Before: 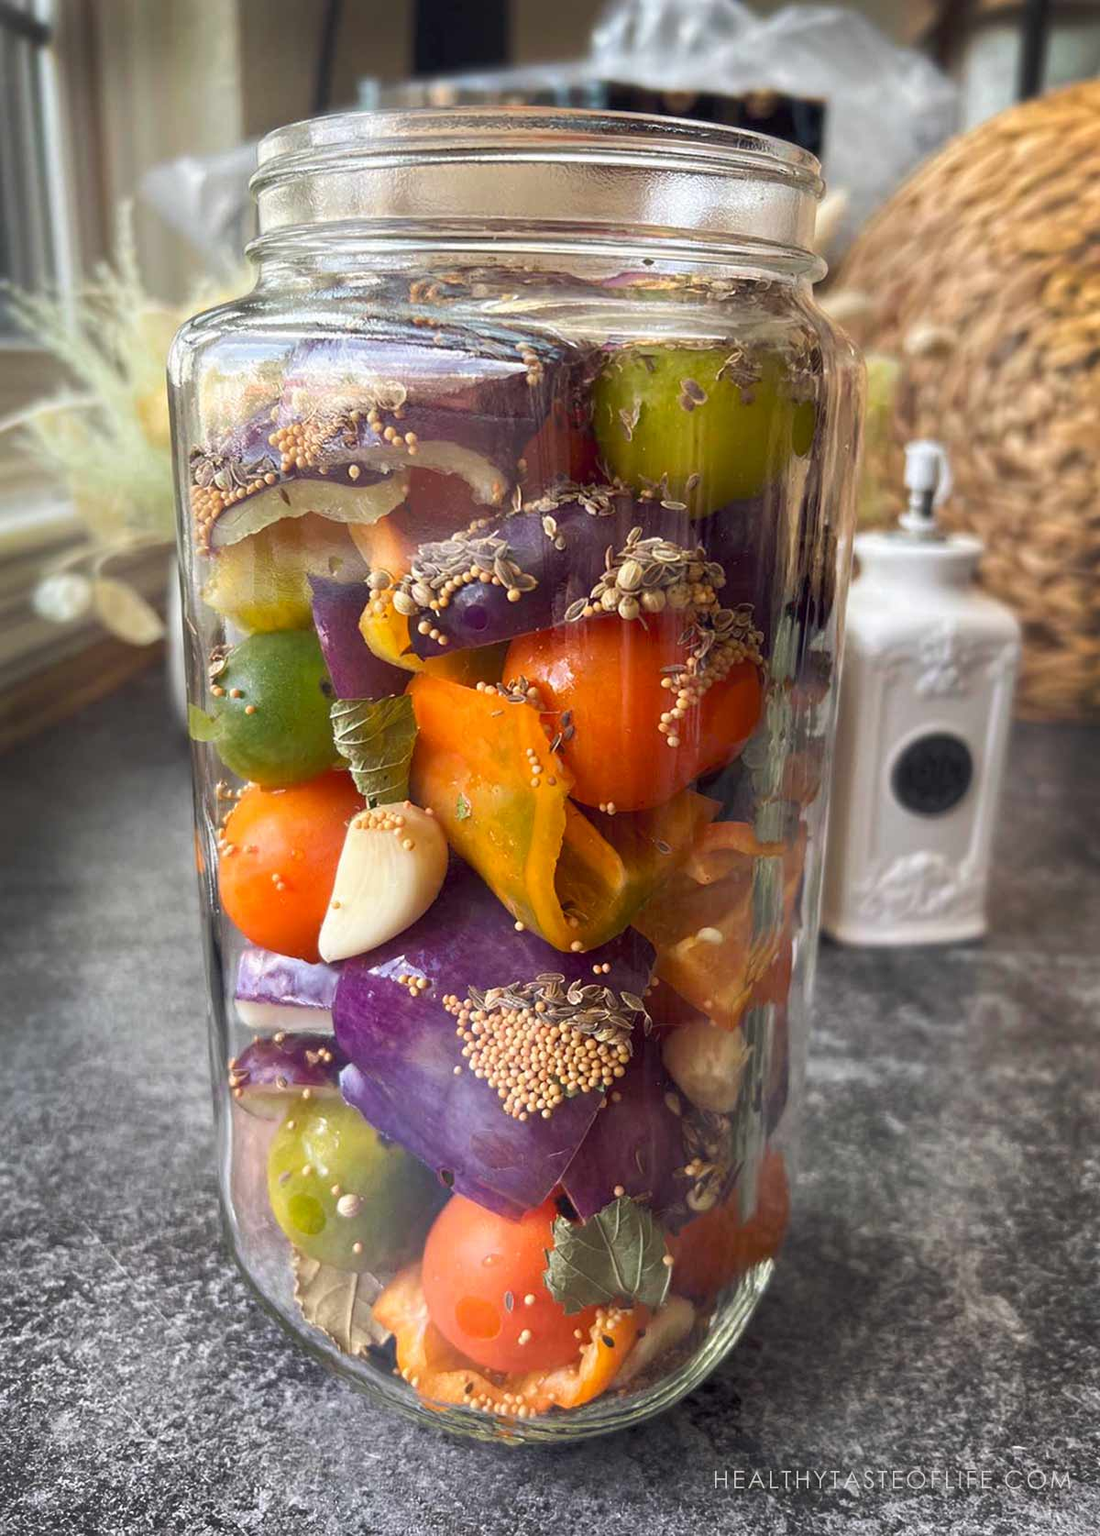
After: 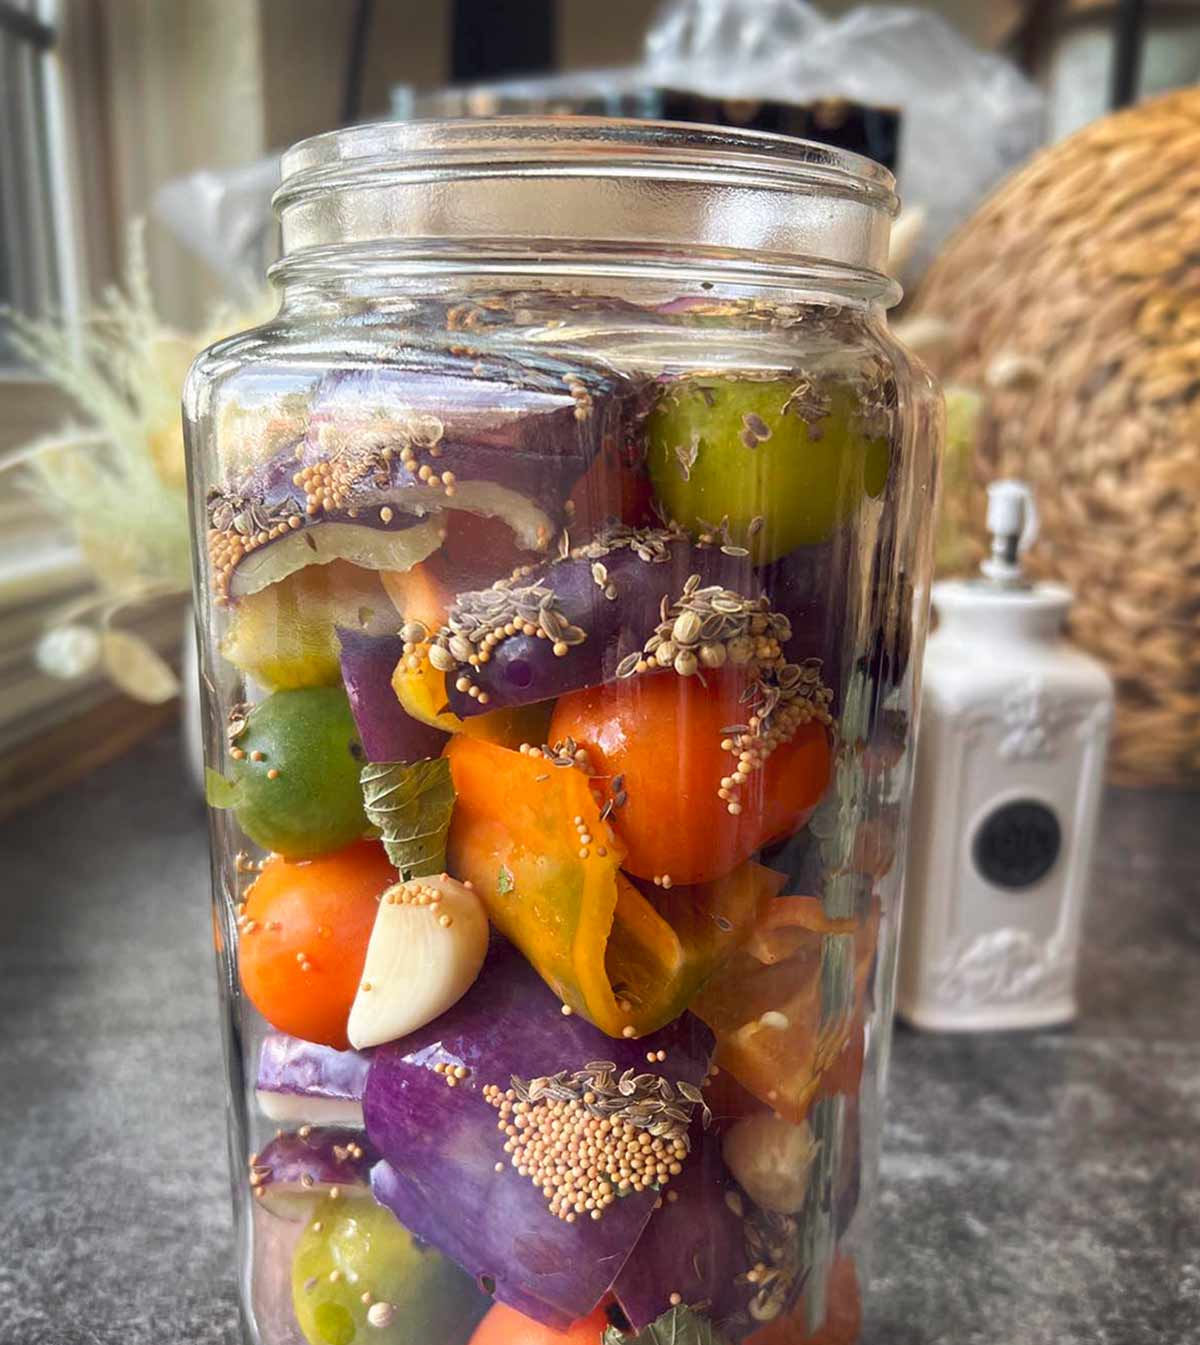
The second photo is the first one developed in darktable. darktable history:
crop: bottom 19.644%
